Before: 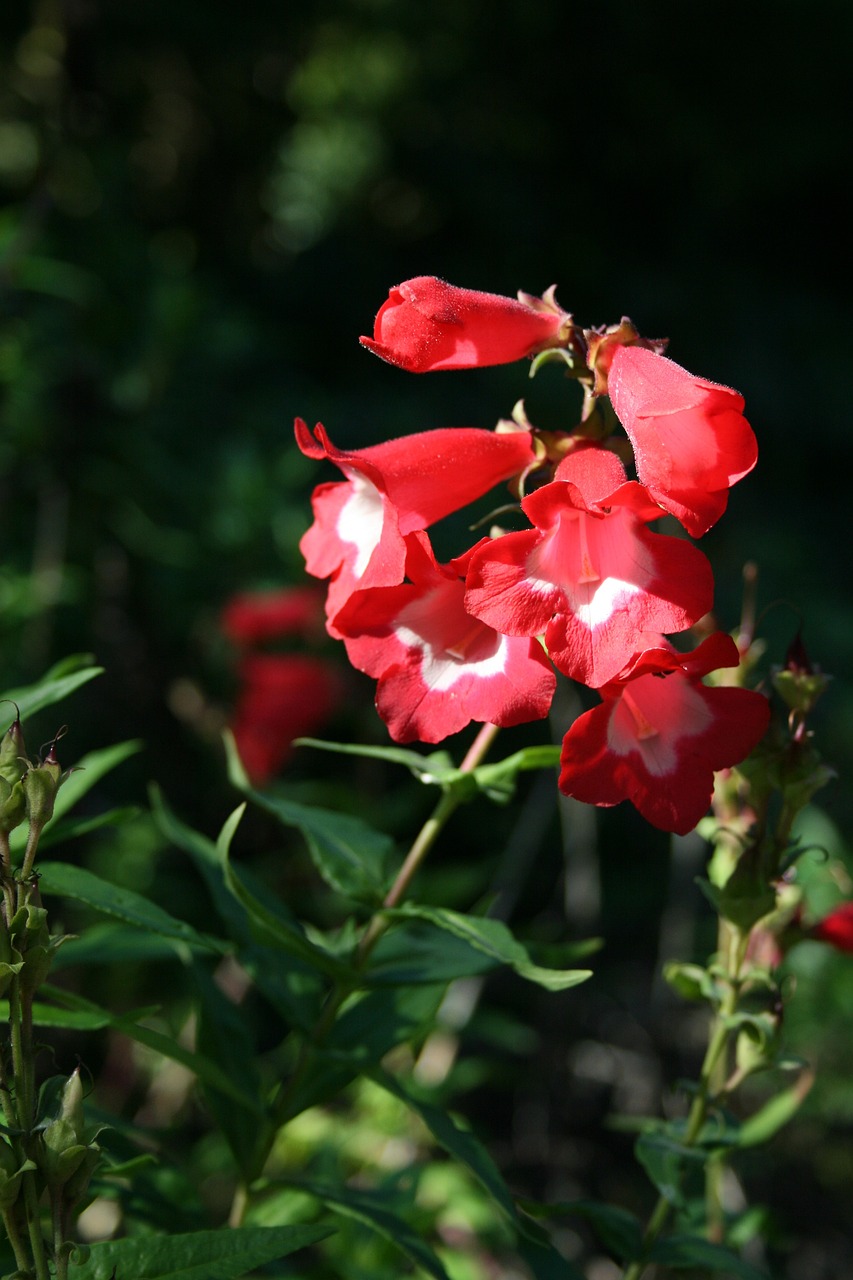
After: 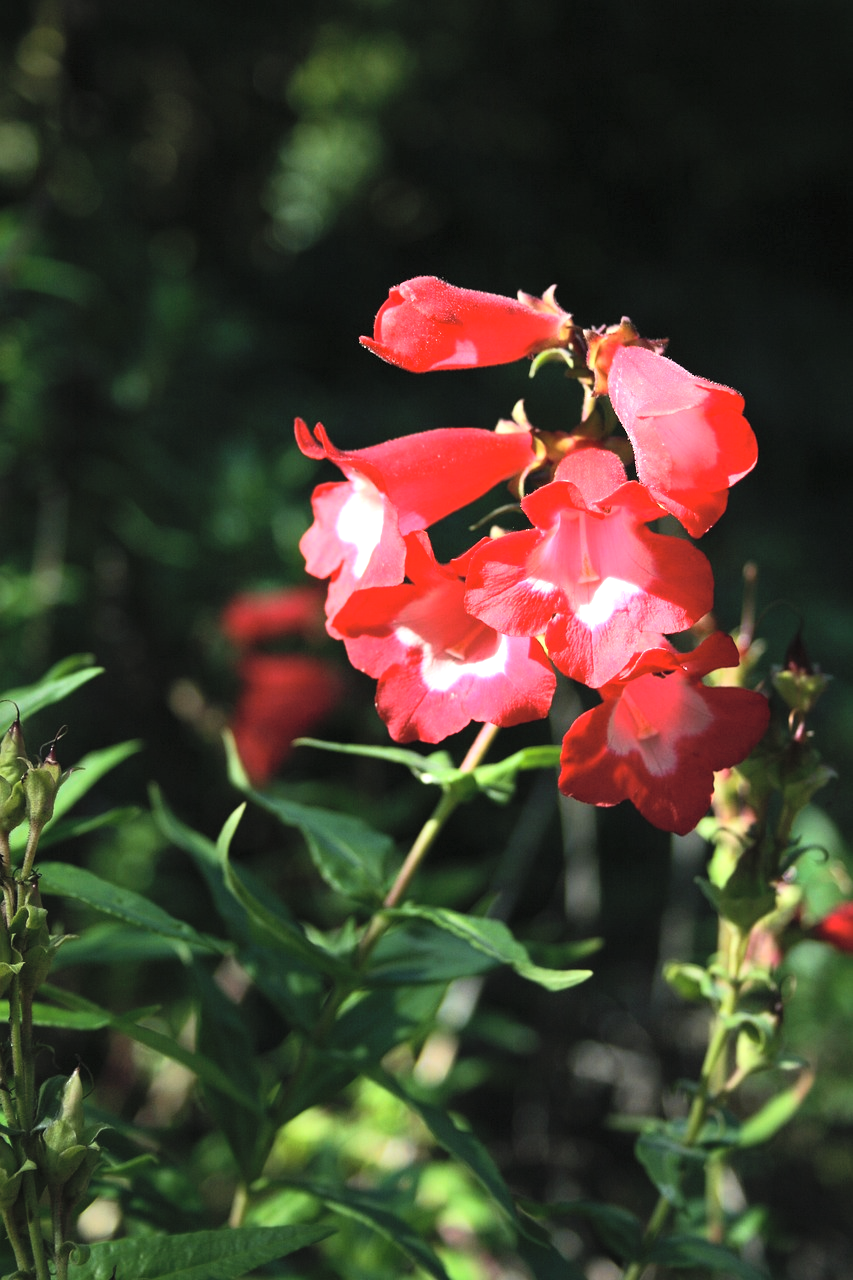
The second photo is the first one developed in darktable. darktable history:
tone equalizer: -8 EV -0.785 EV, -7 EV -0.729 EV, -6 EV -0.57 EV, -5 EV -0.382 EV, -3 EV 0.369 EV, -2 EV 0.6 EV, -1 EV 0.68 EV, +0 EV 0.776 EV, edges refinement/feathering 500, mask exposure compensation -1.57 EV, preserve details no
contrast brightness saturation: contrast 0.098, brightness 0.31, saturation 0.145
